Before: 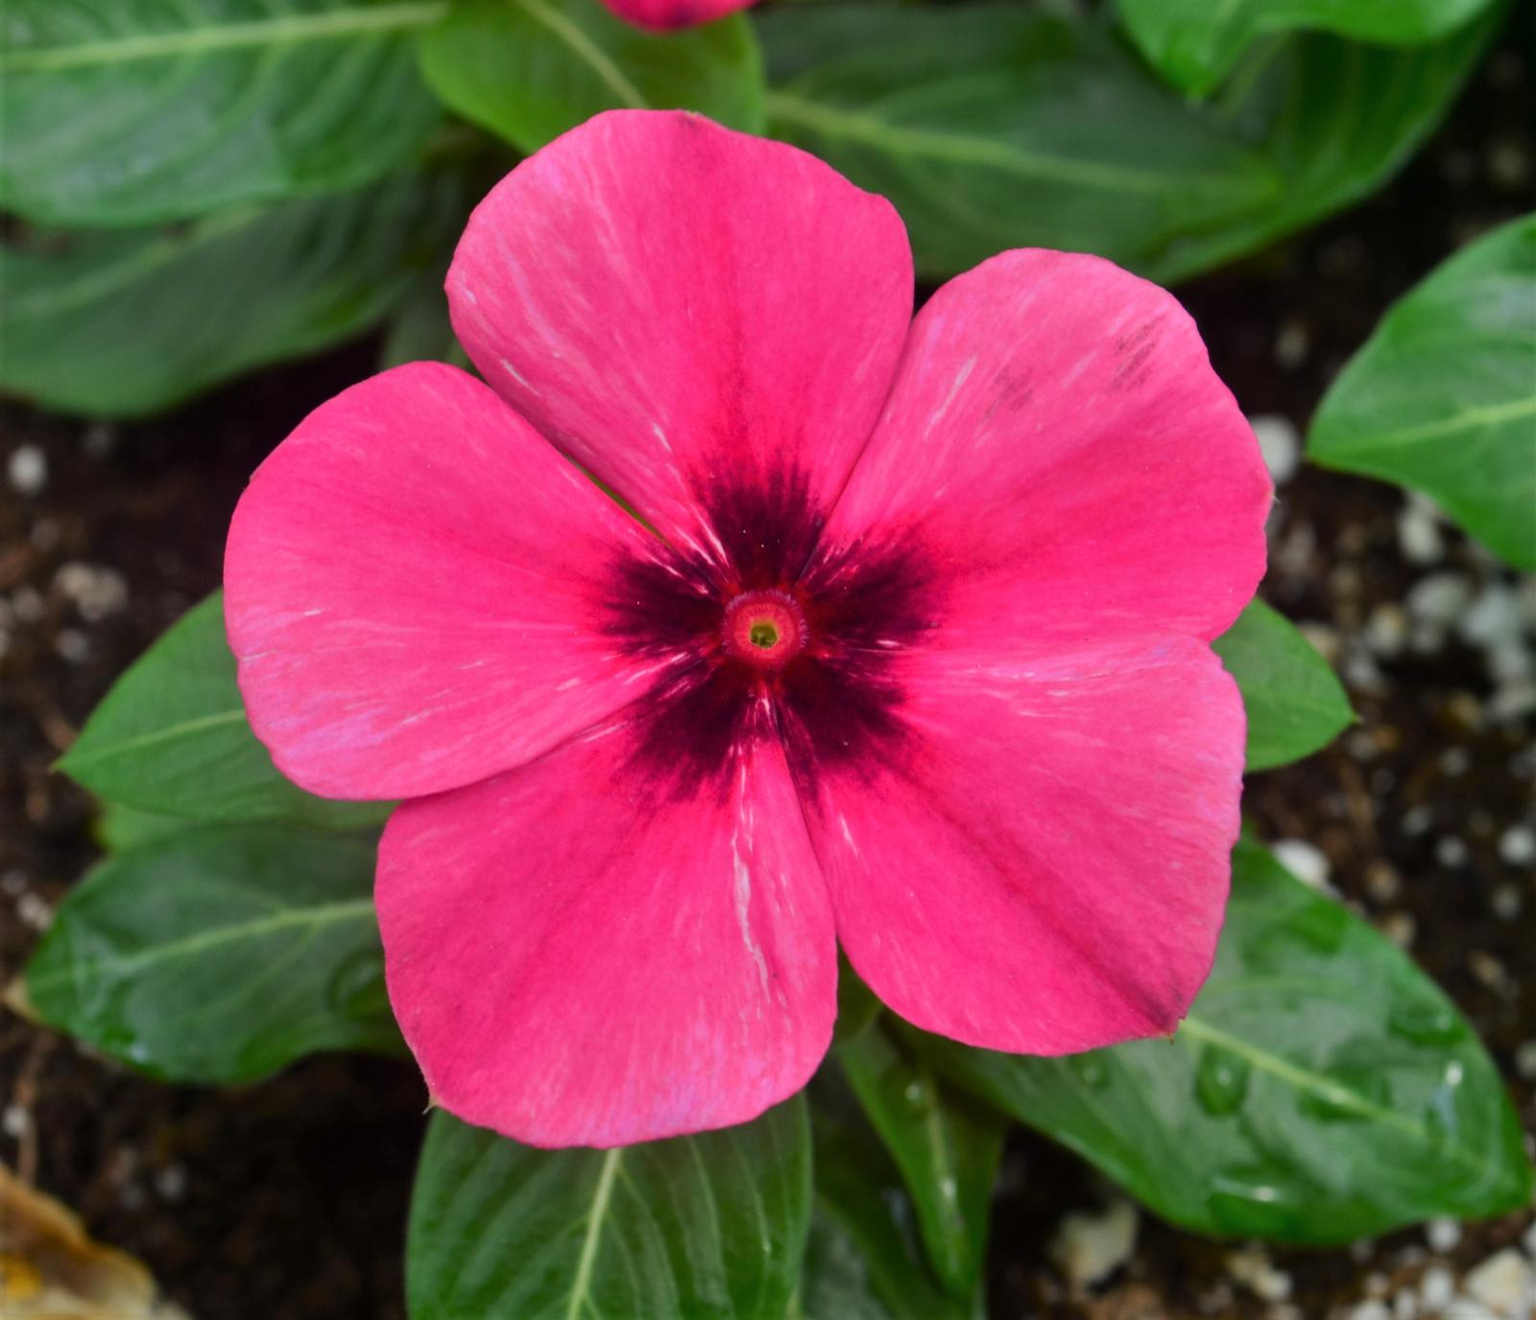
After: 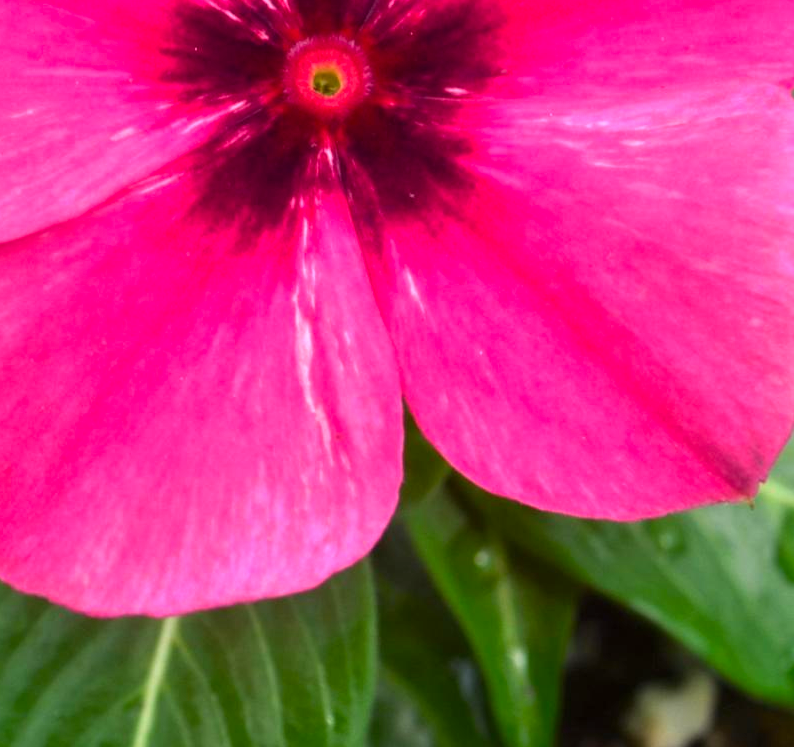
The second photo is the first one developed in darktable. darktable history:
exposure: exposure 0.268 EV, compensate highlight preservation false
color balance rgb: perceptual saturation grading › global saturation 0.658%, perceptual brilliance grading › global brilliance 12.066%, global vibrance 19.383%
crop: left 29.321%, top 42.135%, right 21.047%, bottom 3.498%
